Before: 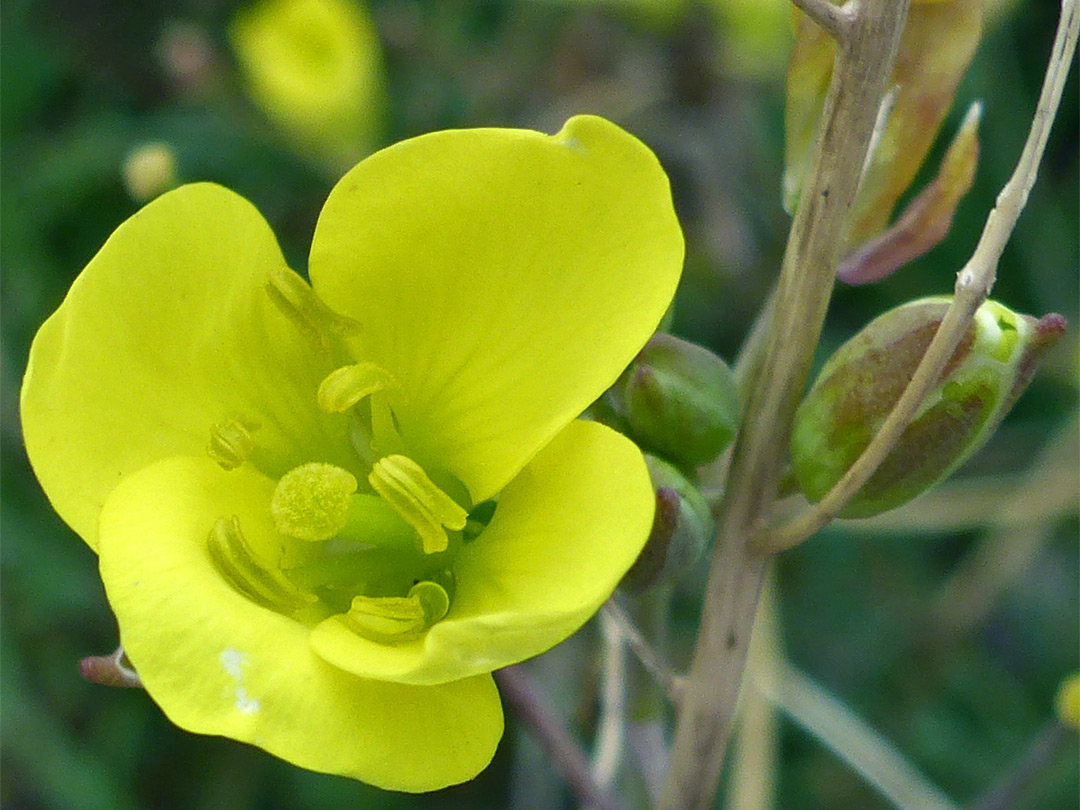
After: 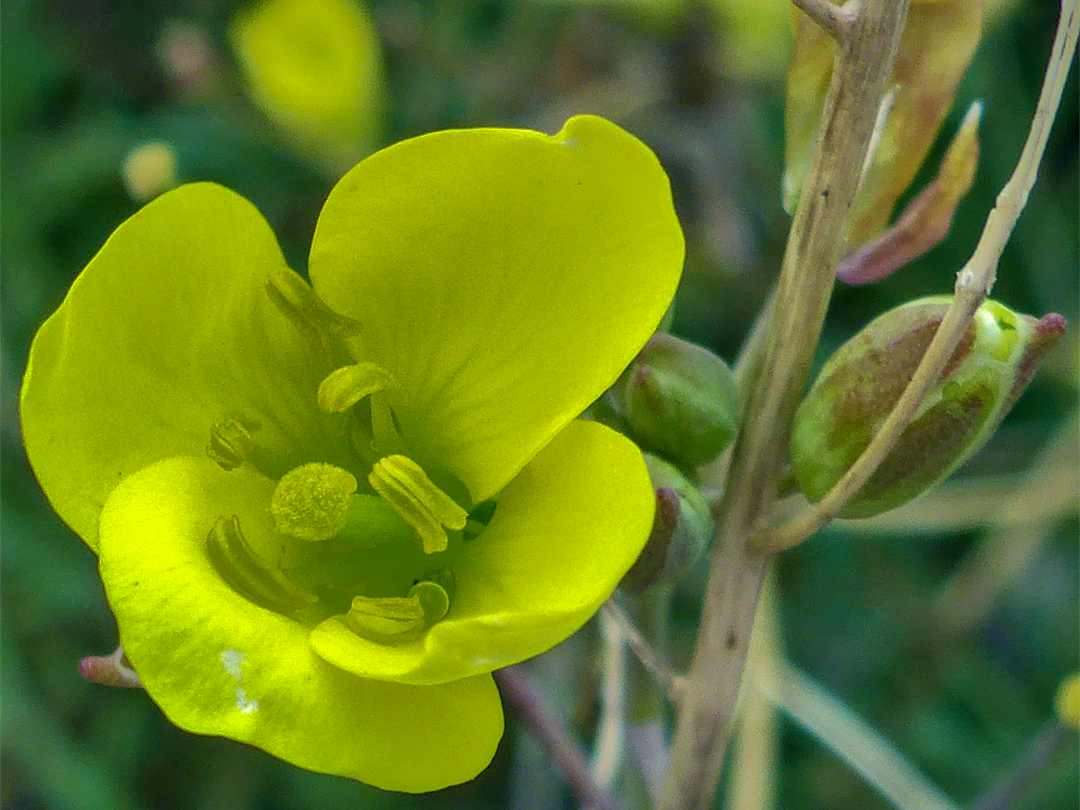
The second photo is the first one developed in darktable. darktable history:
velvia: on, module defaults
shadows and highlights: shadows 38.32, highlights -76.1
local contrast: detail 130%
